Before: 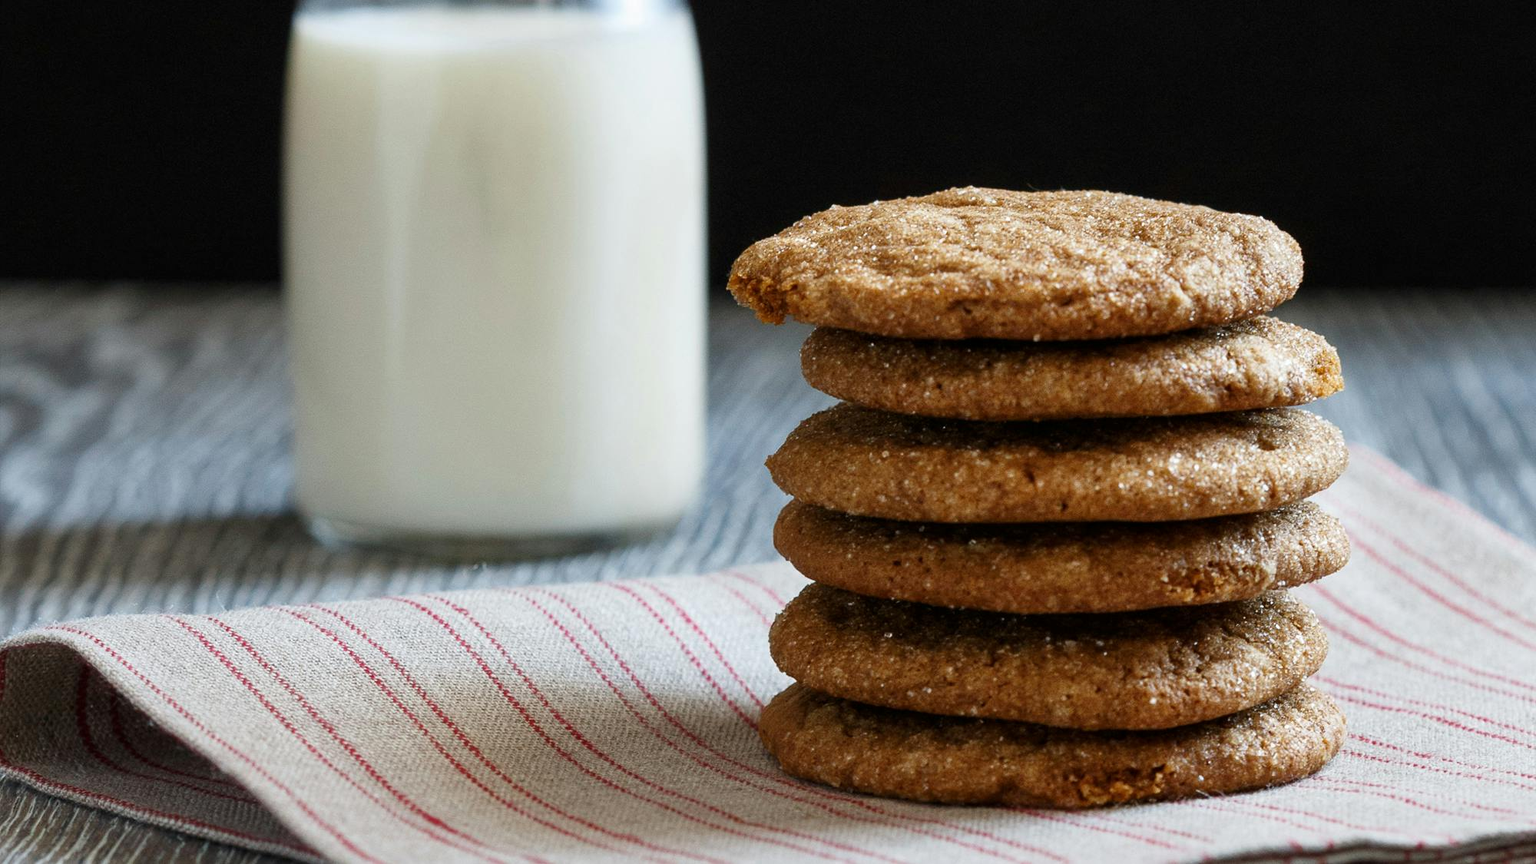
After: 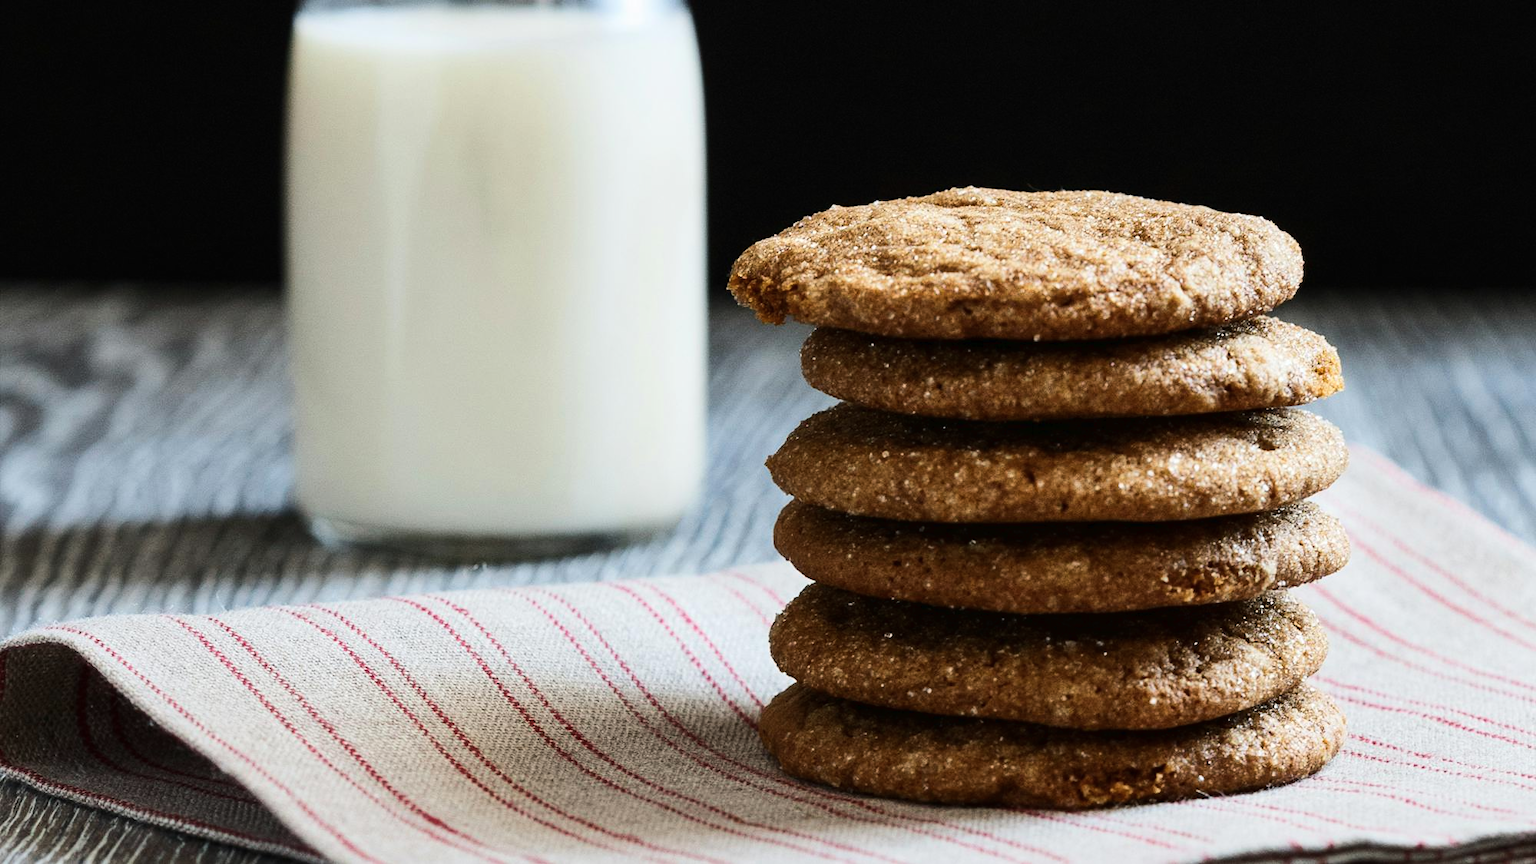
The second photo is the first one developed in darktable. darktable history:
contrast brightness saturation: saturation -0.066
tone curve: curves: ch0 [(0, 0) (0.003, 0.008) (0.011, 0.011) (0.025, 0.018) (0.044, 0.028) (0.069, 0.039) (0.1, 0.056) (0.136, 0.081) (0.177, 0.118) (0.224, 0.164) (0.277, 0.223) (0.335, 0.3) (0.399, 0.399) (0.468, 0.51) (0.543, 0.618) (0.623, 0.71) (0.709, 0.79) (0.801, 0.865) (0.898, 0.93) (1, 1)]
